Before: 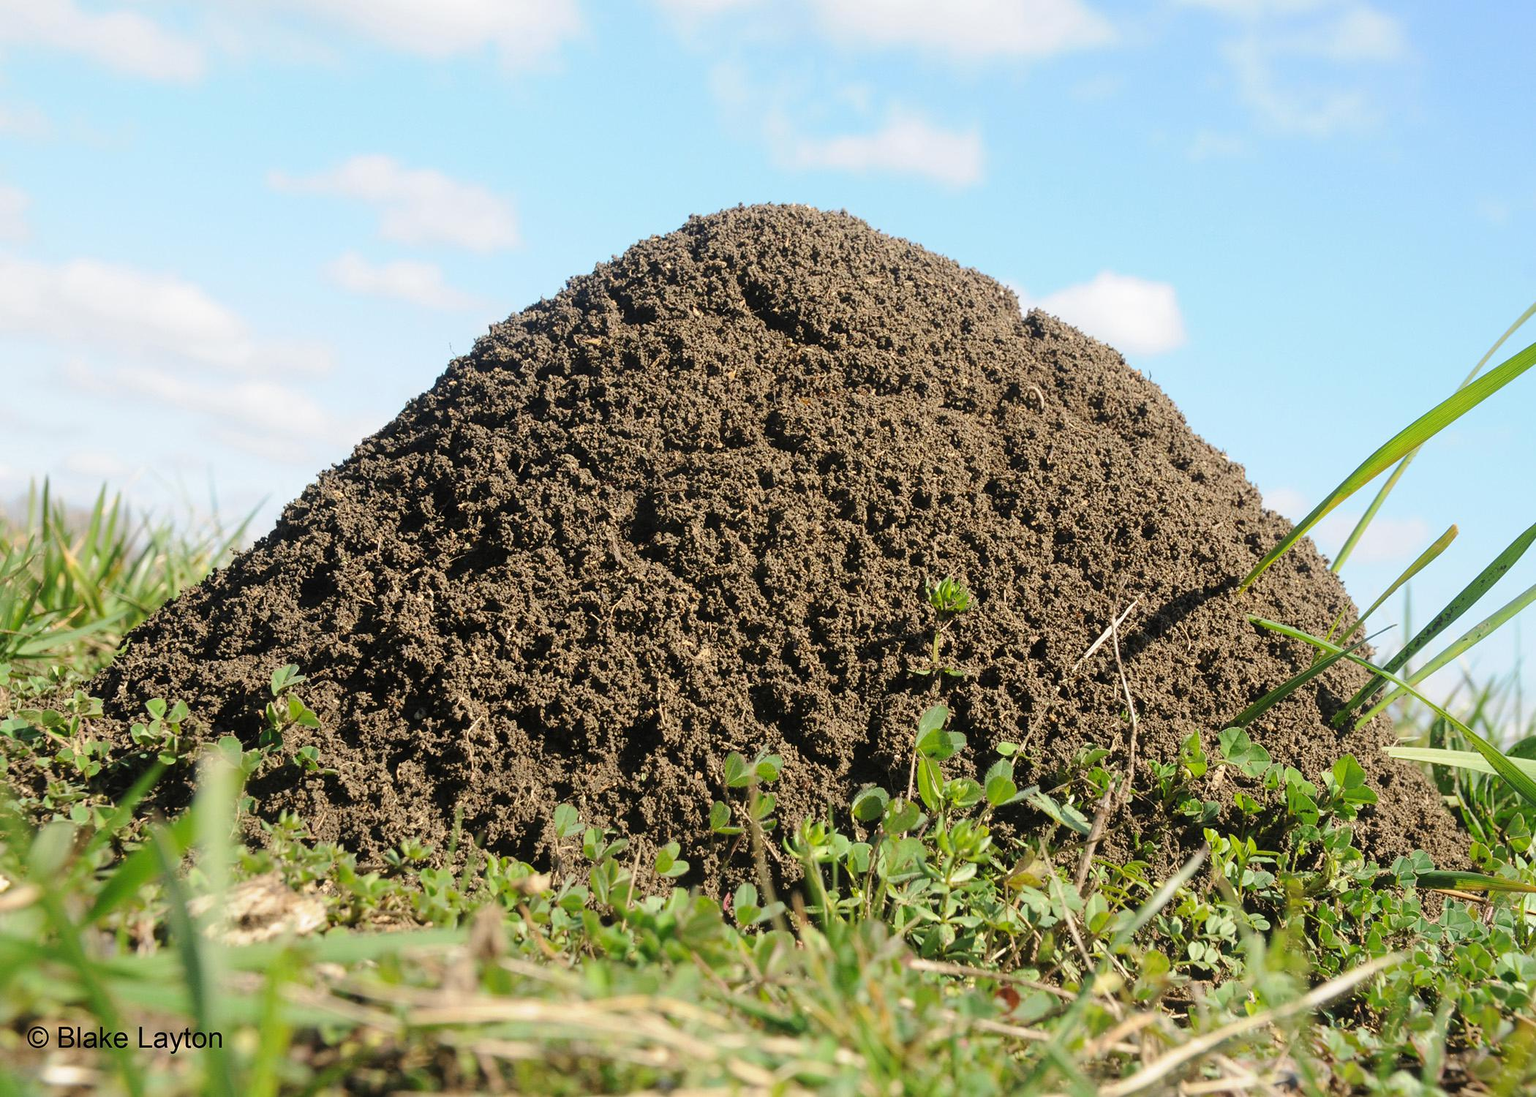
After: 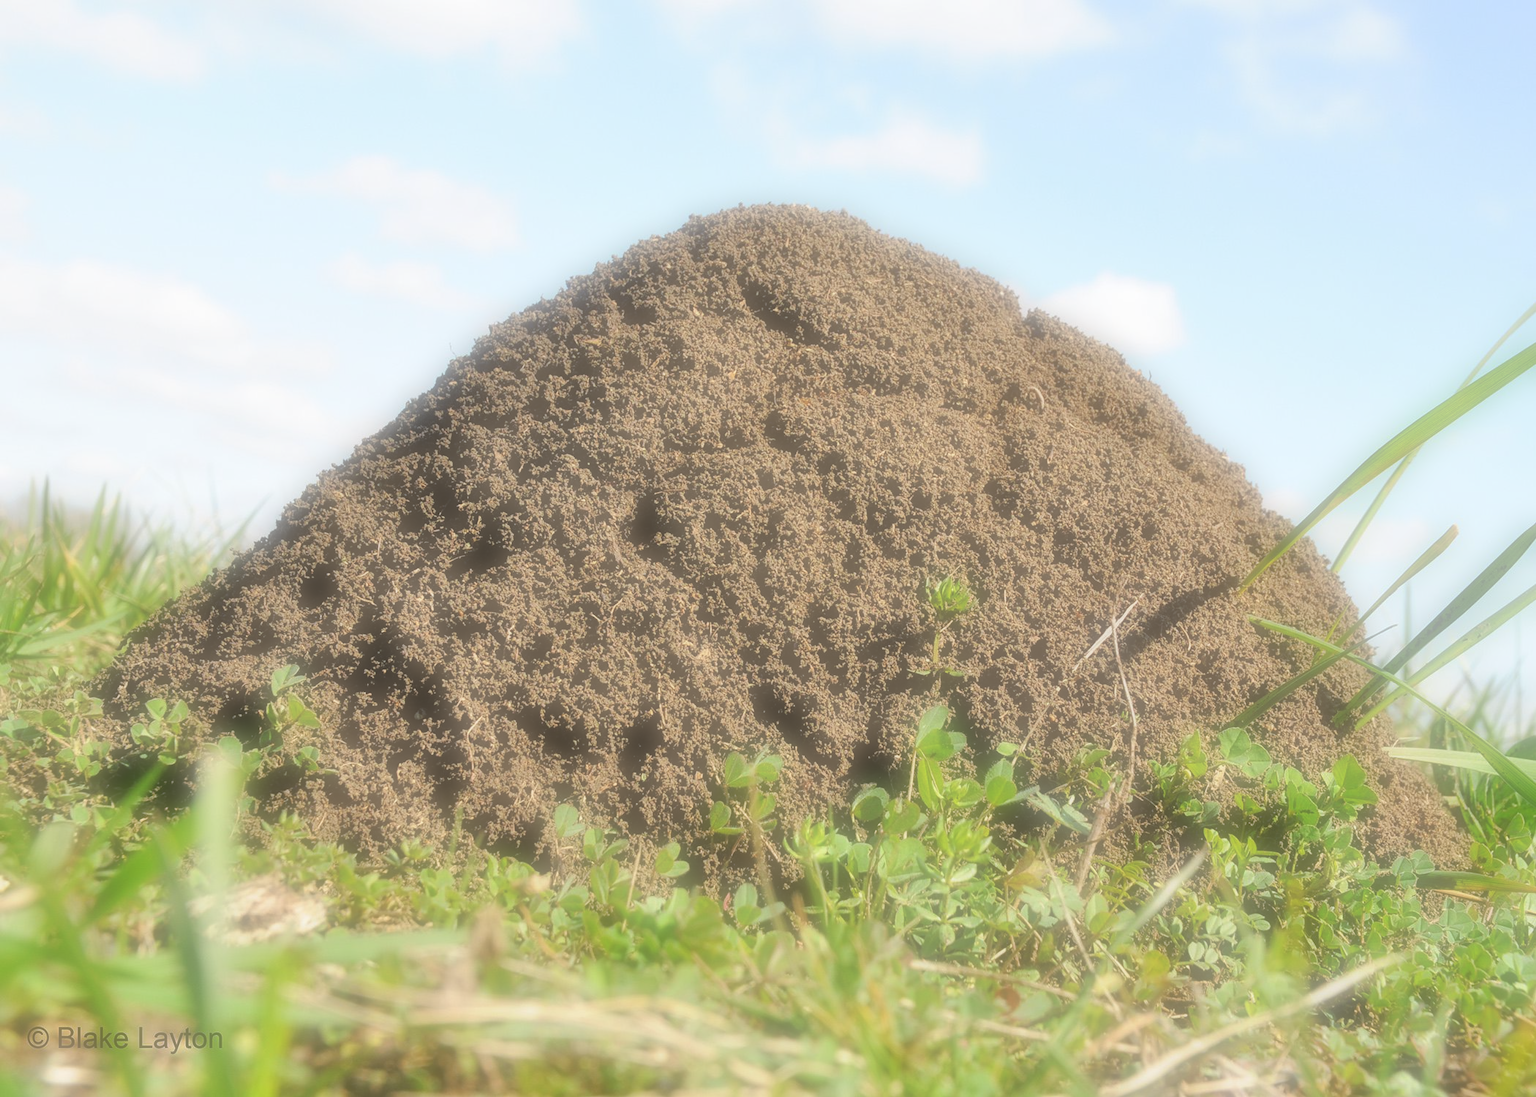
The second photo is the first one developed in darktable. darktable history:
soften: on, module defaults
tone equalizer: -7 EV 0.15 EV, -6 EV 0.6 EV, -5 EV 1.15 EV, -4 EV 1.33 EV, -3 EV 1.15 EV, -2 EV 0.6 EV, -1 EV 0.15 EV, mask exposure compensation -0.5 EV
